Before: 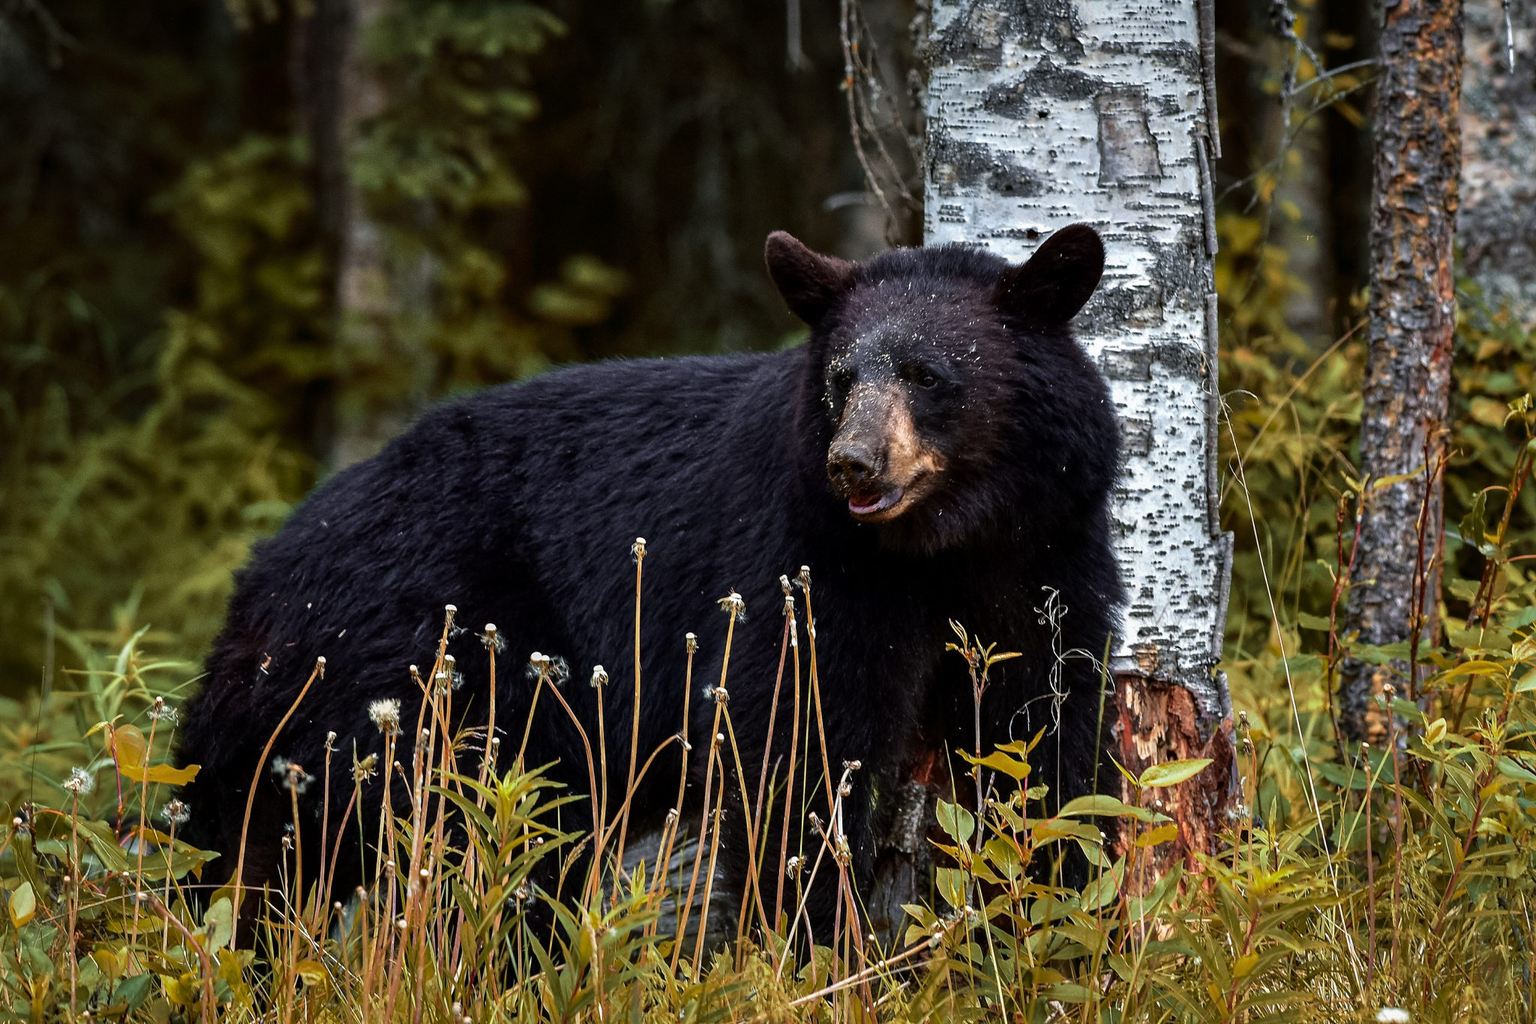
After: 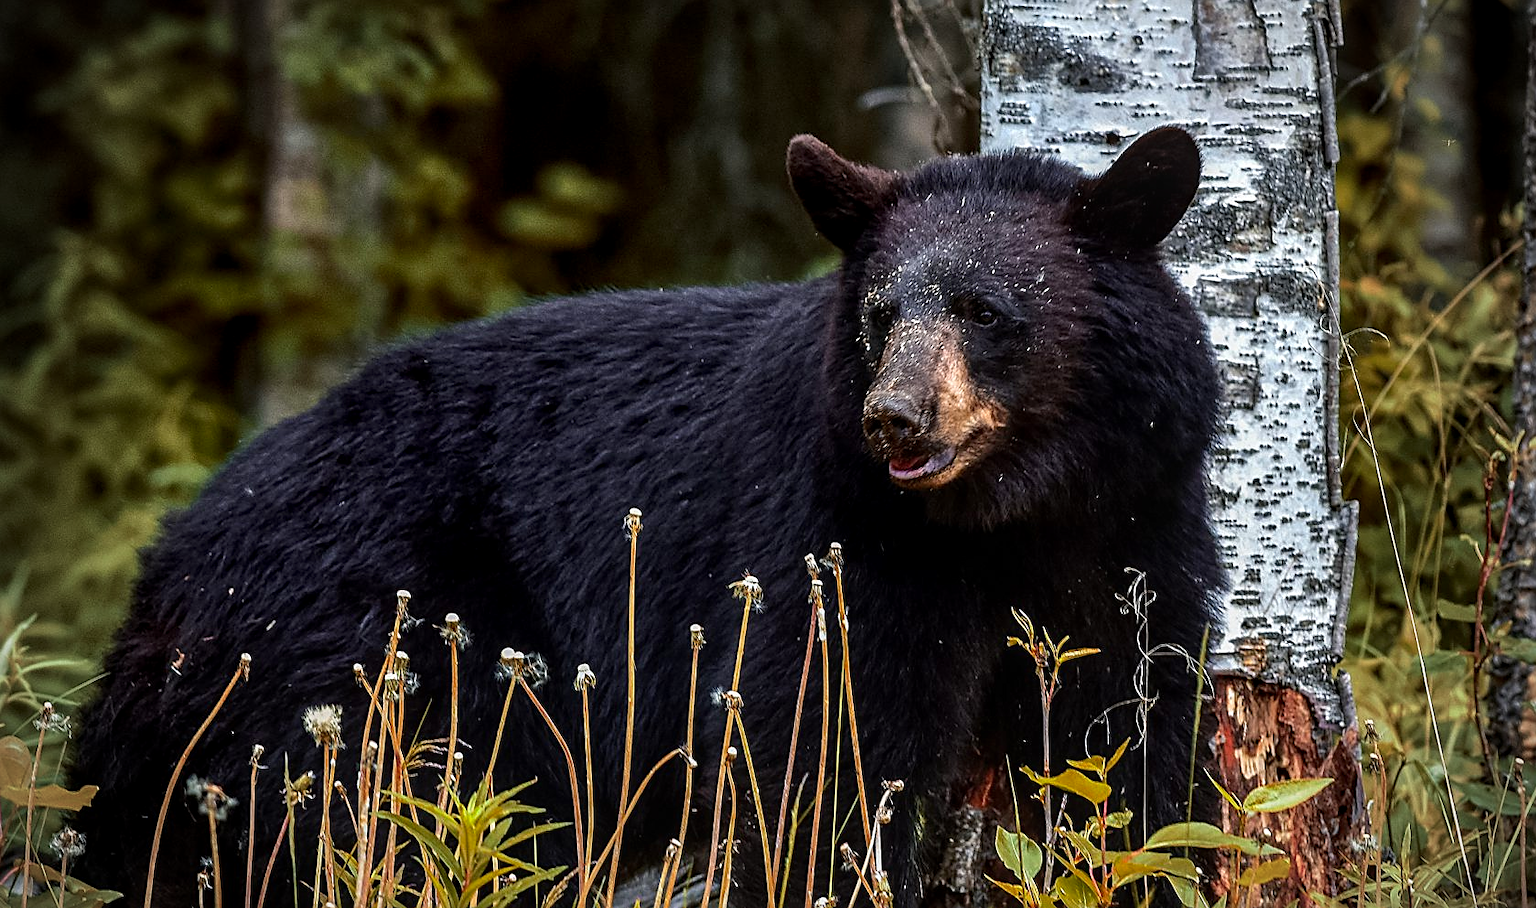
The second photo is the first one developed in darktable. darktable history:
crop: left 7.856%, top 11.836%, right 10.12%, bottom 15.387%
vignetting: fall-off start 71.74%
sharpen: on, module defaults
local contrast: on, module defaults
contrast brightness saturation: contrast 0.04, saturation 0.16
